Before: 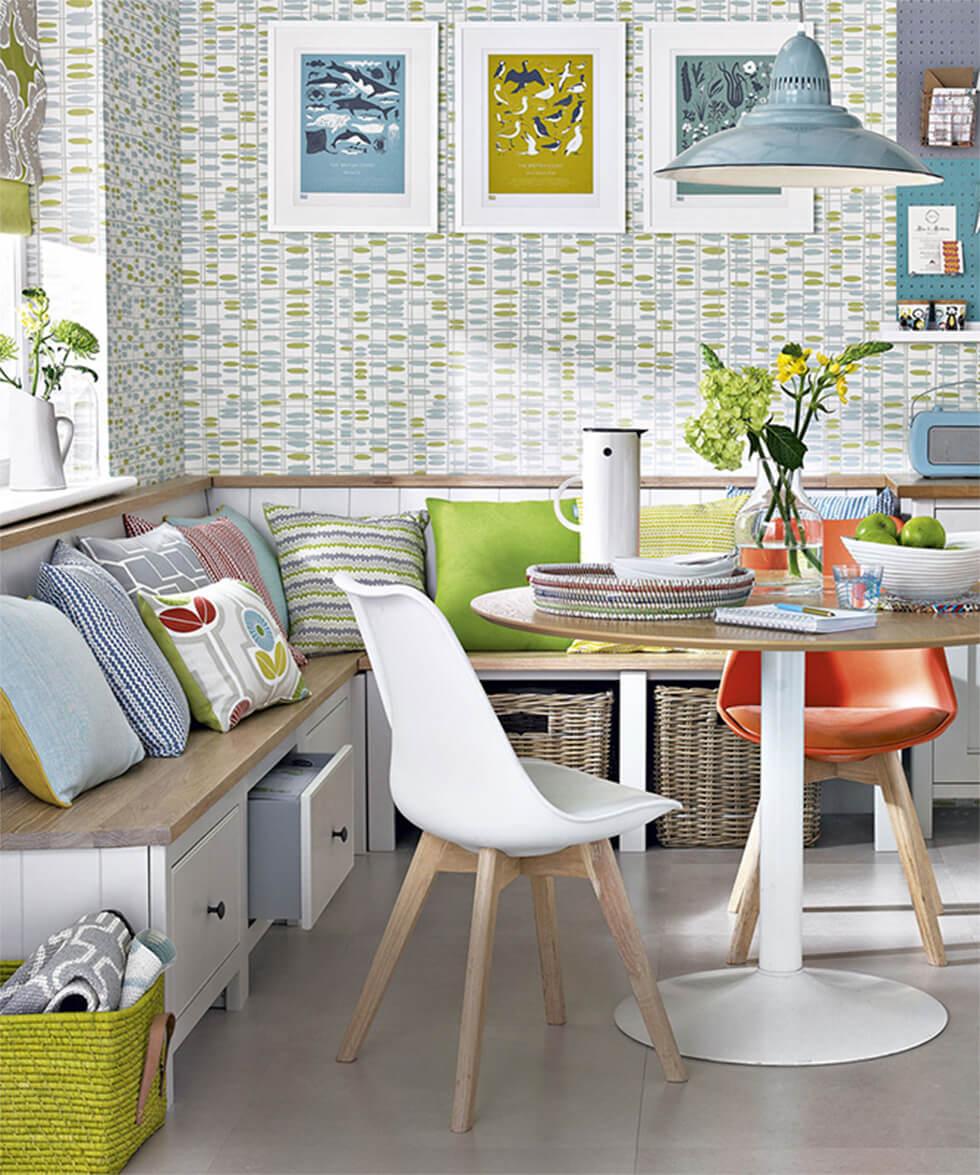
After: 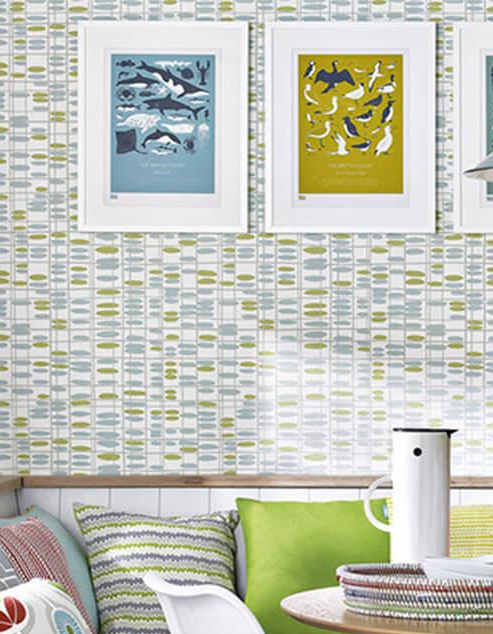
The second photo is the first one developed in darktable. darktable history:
crop: left 19.444%, right 30.245%, bottom 46.028%
